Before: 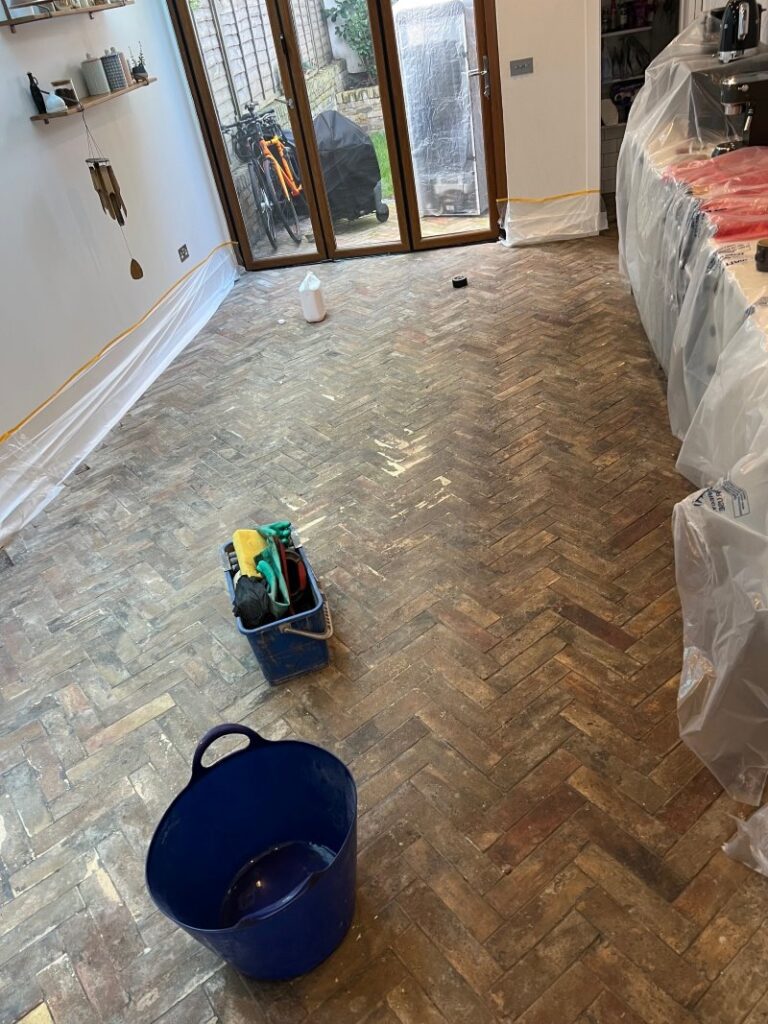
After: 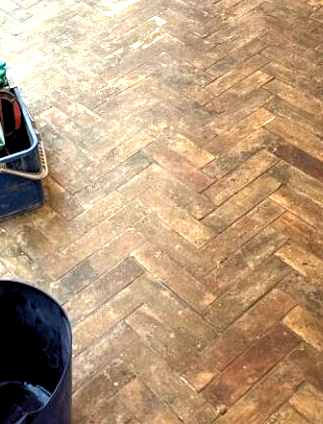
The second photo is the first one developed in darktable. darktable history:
local contrast: highlights 106%, shadows 102%, detail 119%, midtone range 0.2
exposure: black level correction 0.001, exposure 1.323 EV, compensate exposure bias true, compensate highlight preservation false
crop: left 37.185%, top 44.964%, right 20.628%, bottom 13.617%
levels: levels [0.073, 0.497, 0.972]
